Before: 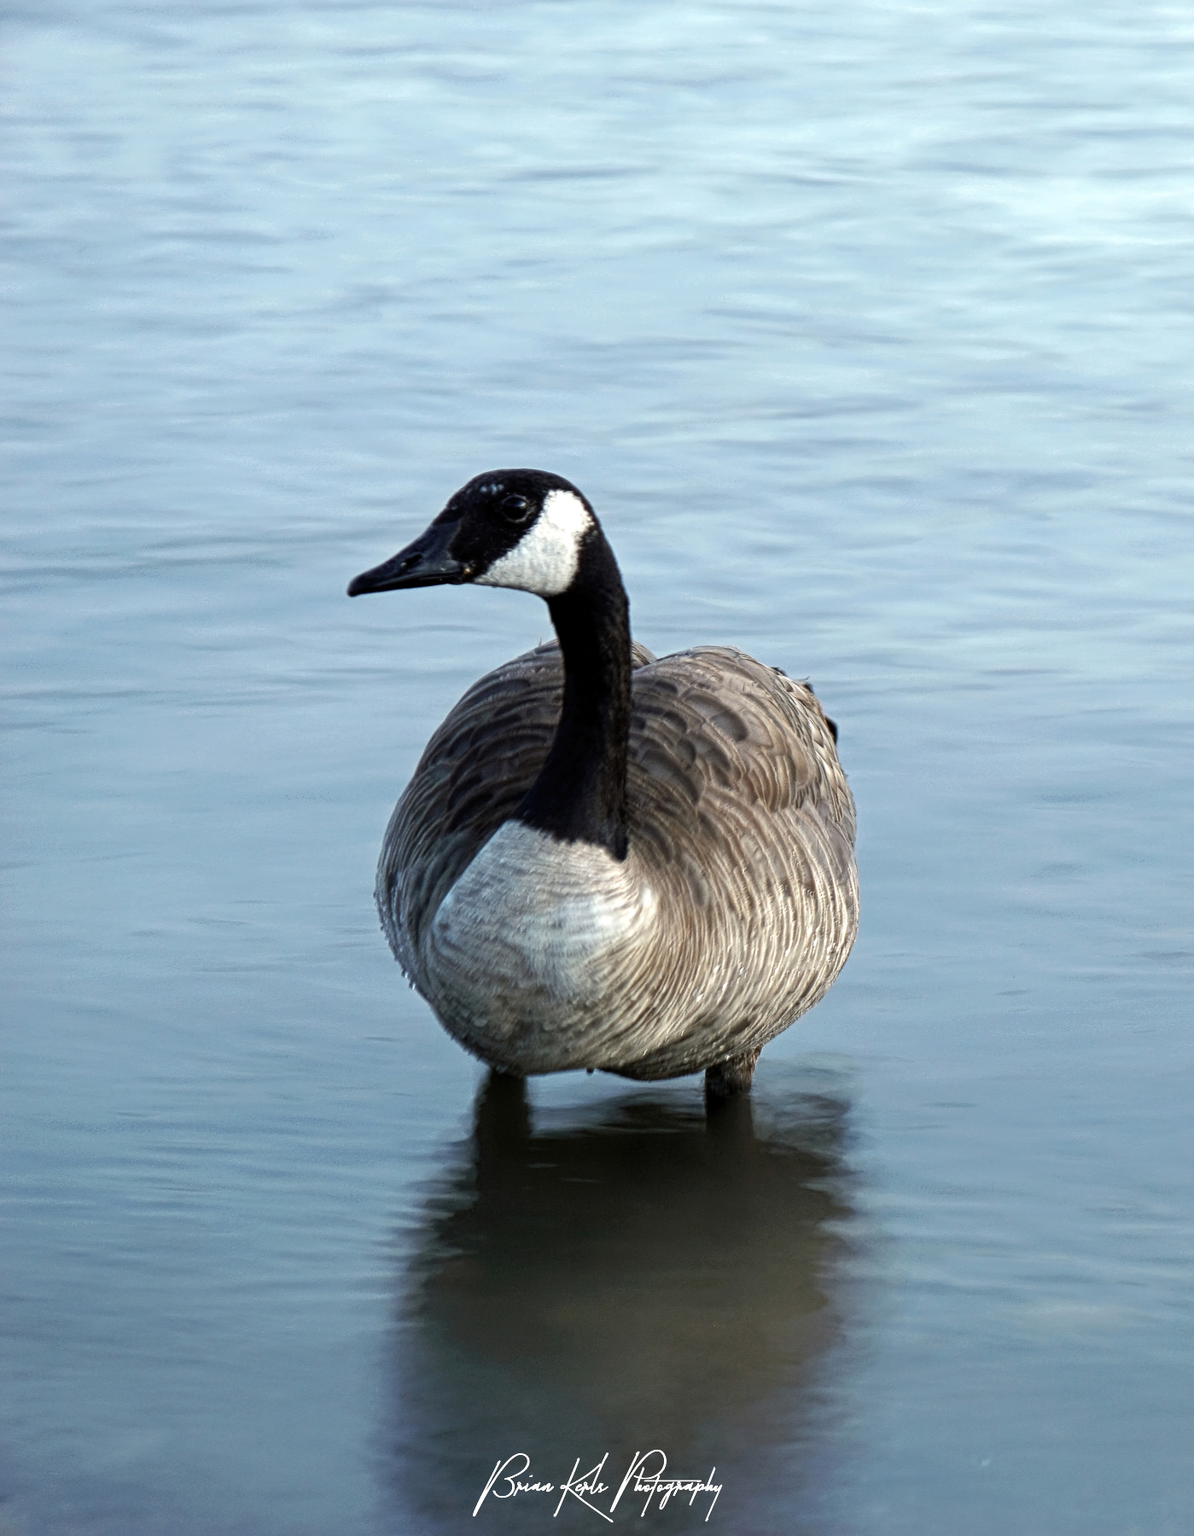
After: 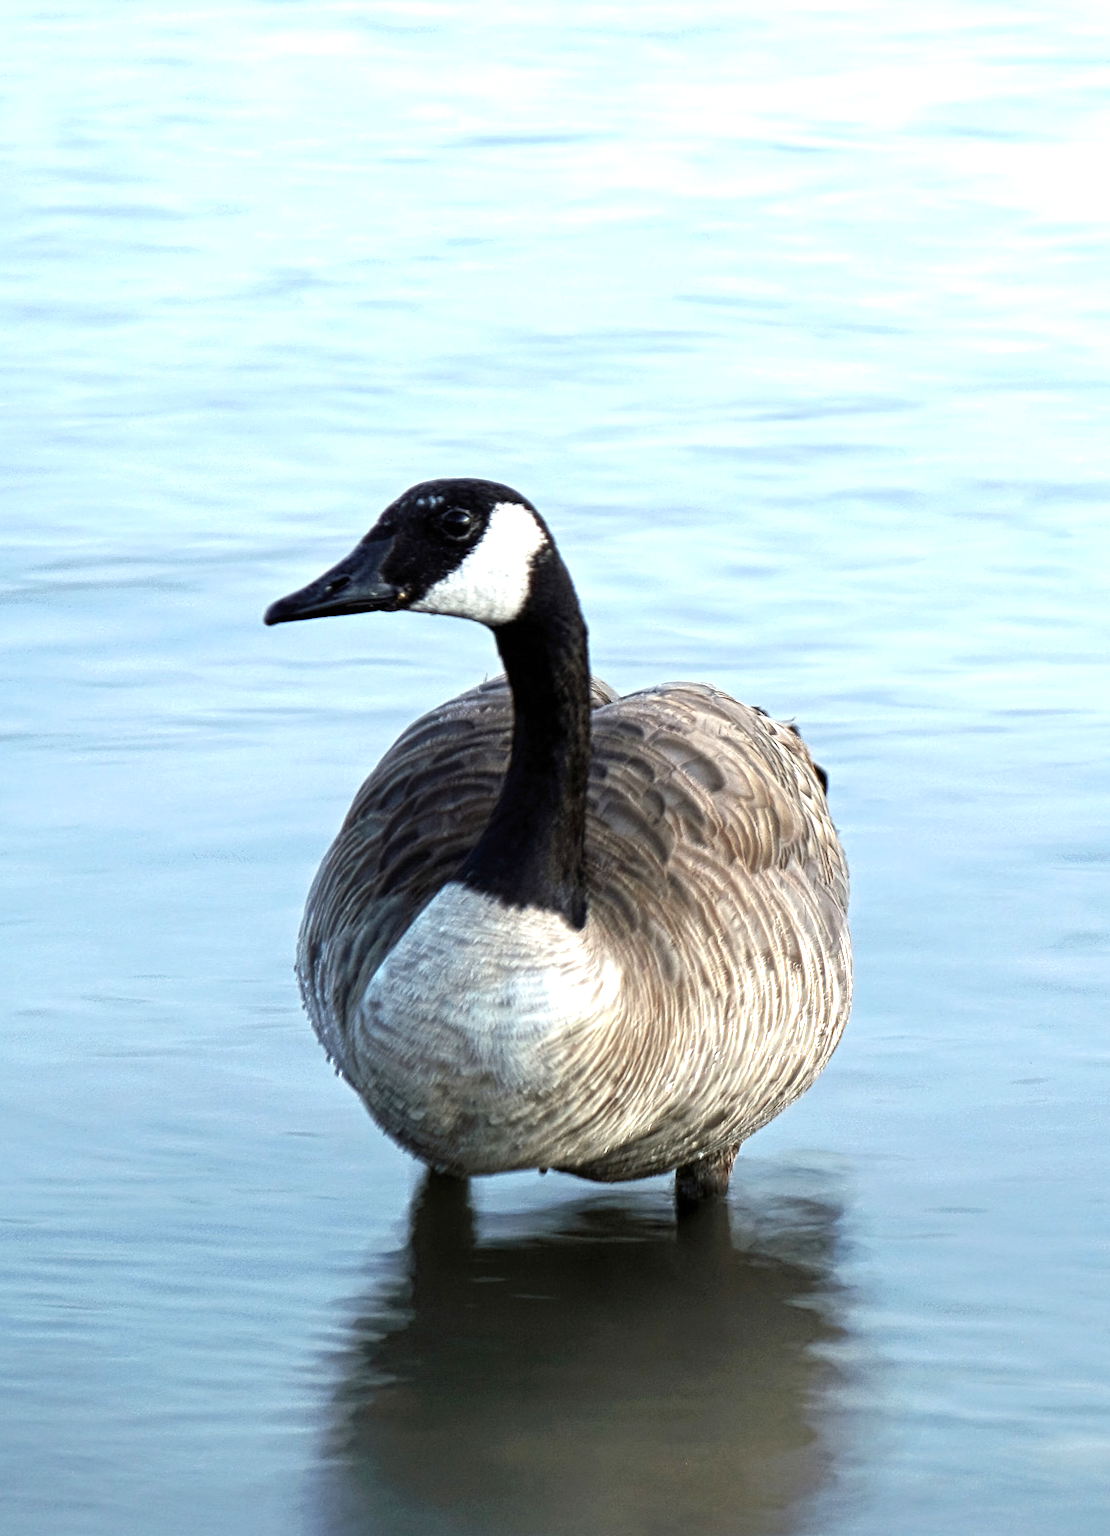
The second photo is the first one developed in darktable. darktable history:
crop: left 9.929%, top 3.475%, right 9.188%, bottom 9.529%
exposure: black level correction 0, exposure 0.7 EV, compensate exposure bias true, compensate highlight preservation false
